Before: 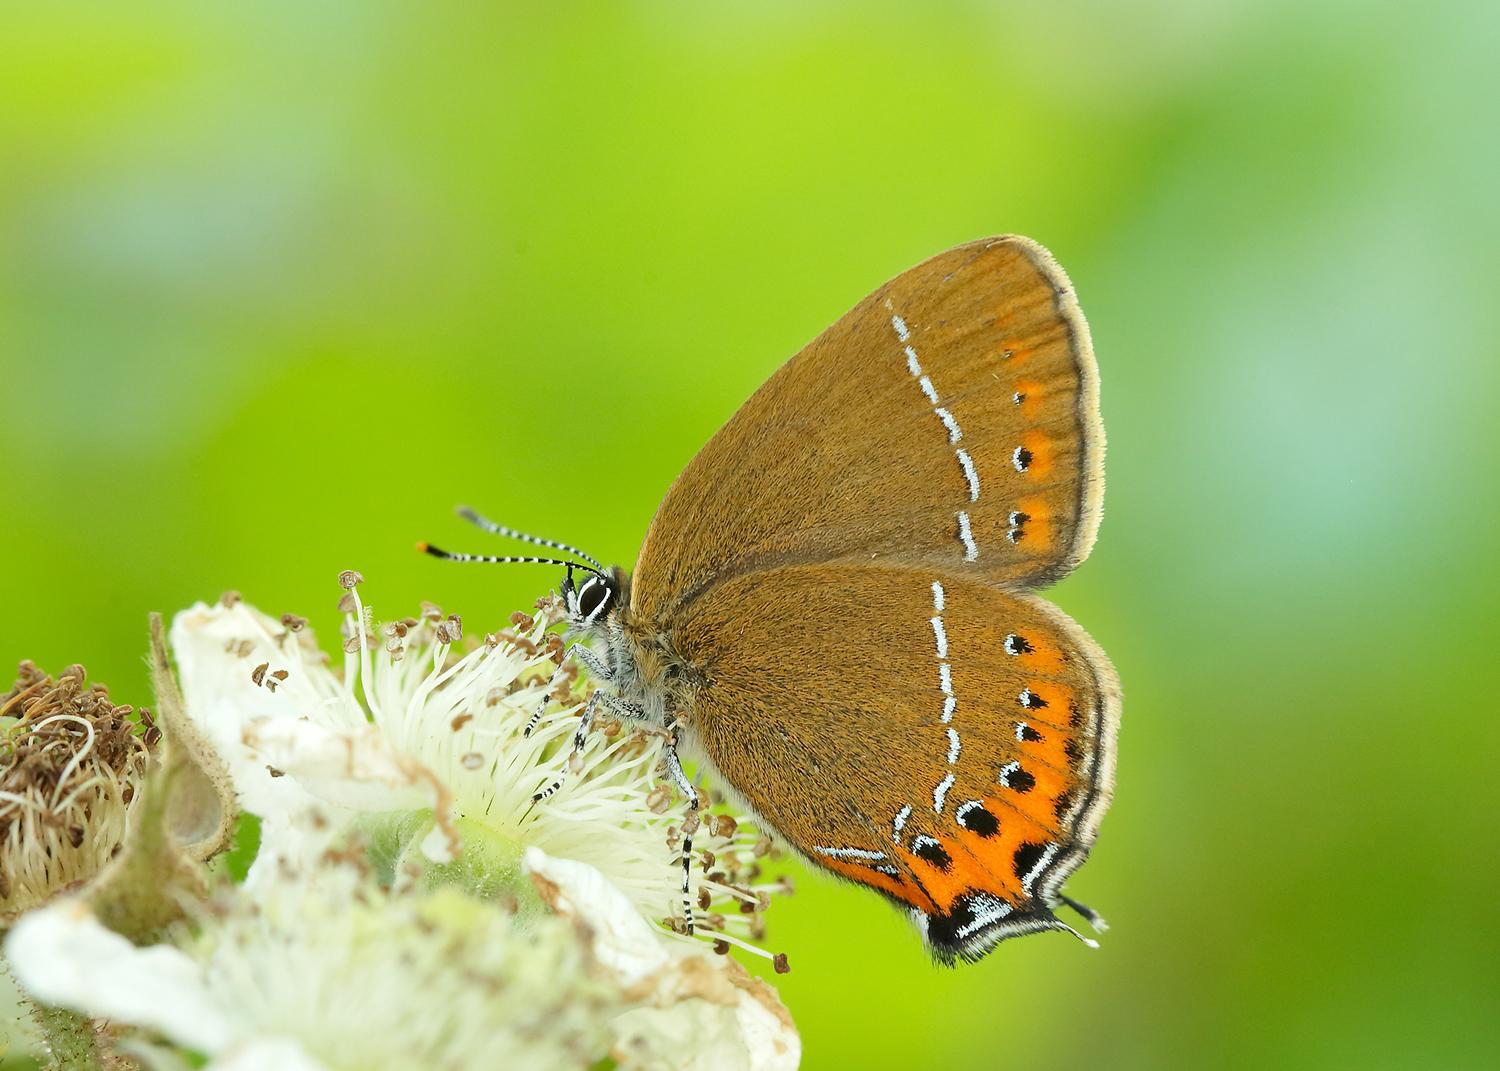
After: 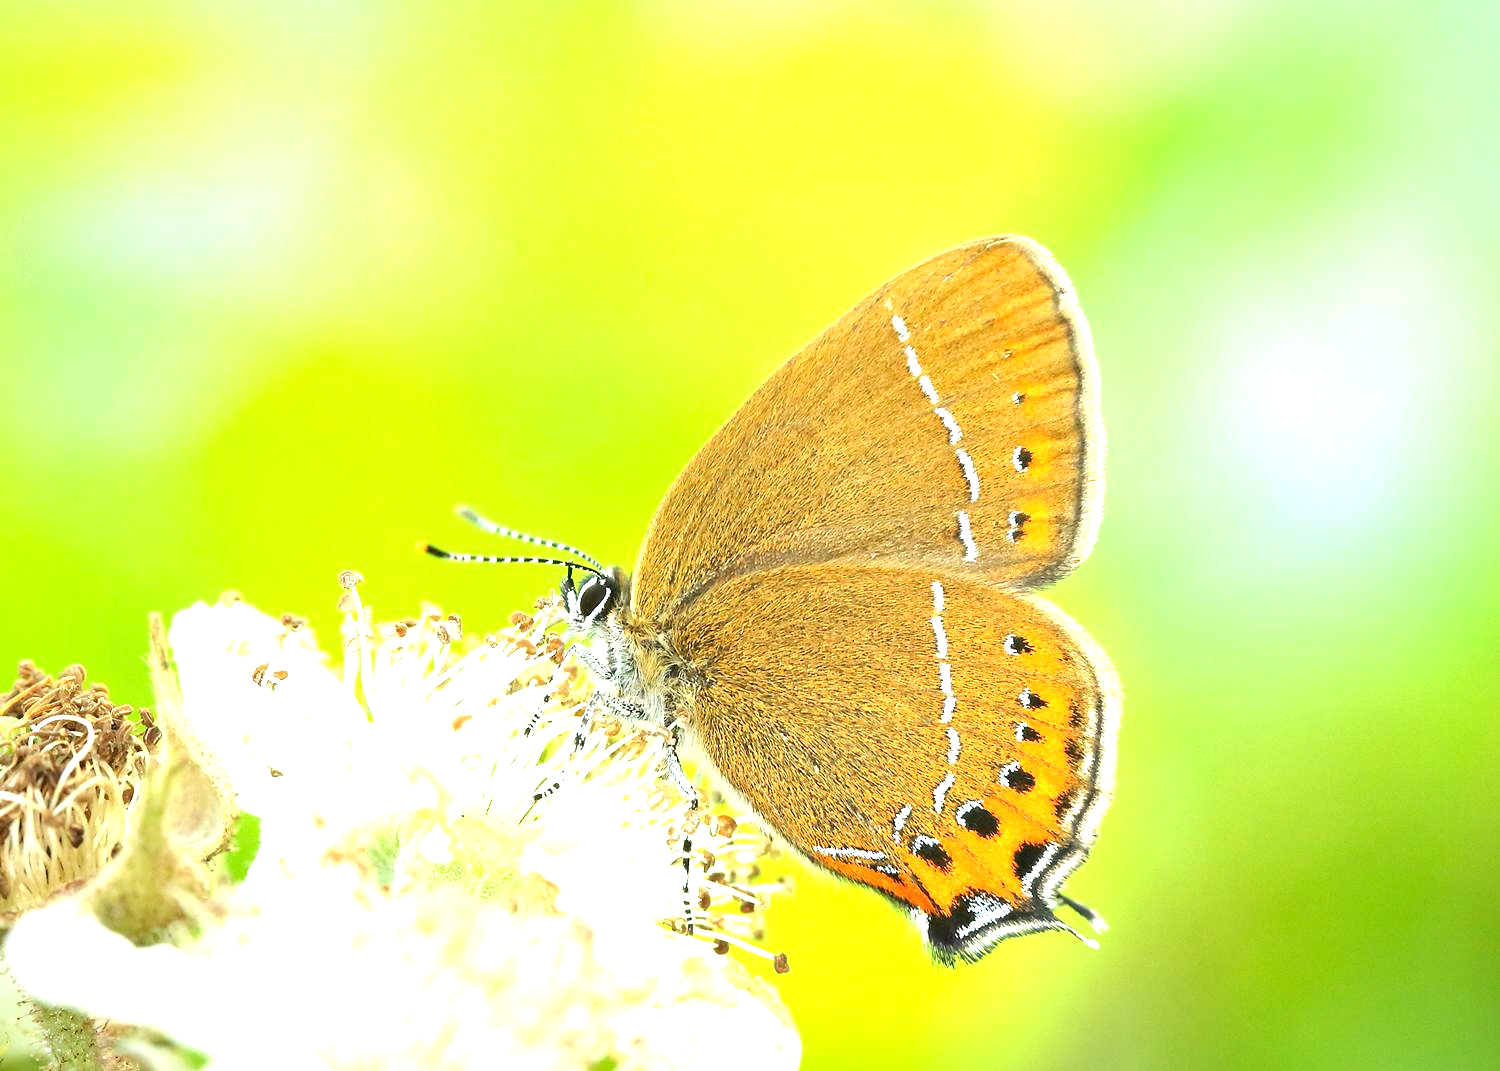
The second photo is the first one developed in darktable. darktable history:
vignetting: fall-off start 80.87%, fall-off radius 61.59%, brightness -0.384, saturation 0.007, center (0, 0.007), automatic ratio true, width/height ratio 1.418
exposure: black level correction 0, exposure 1.45 EV, compensate exposure bias true, compensate highlight preservation false
